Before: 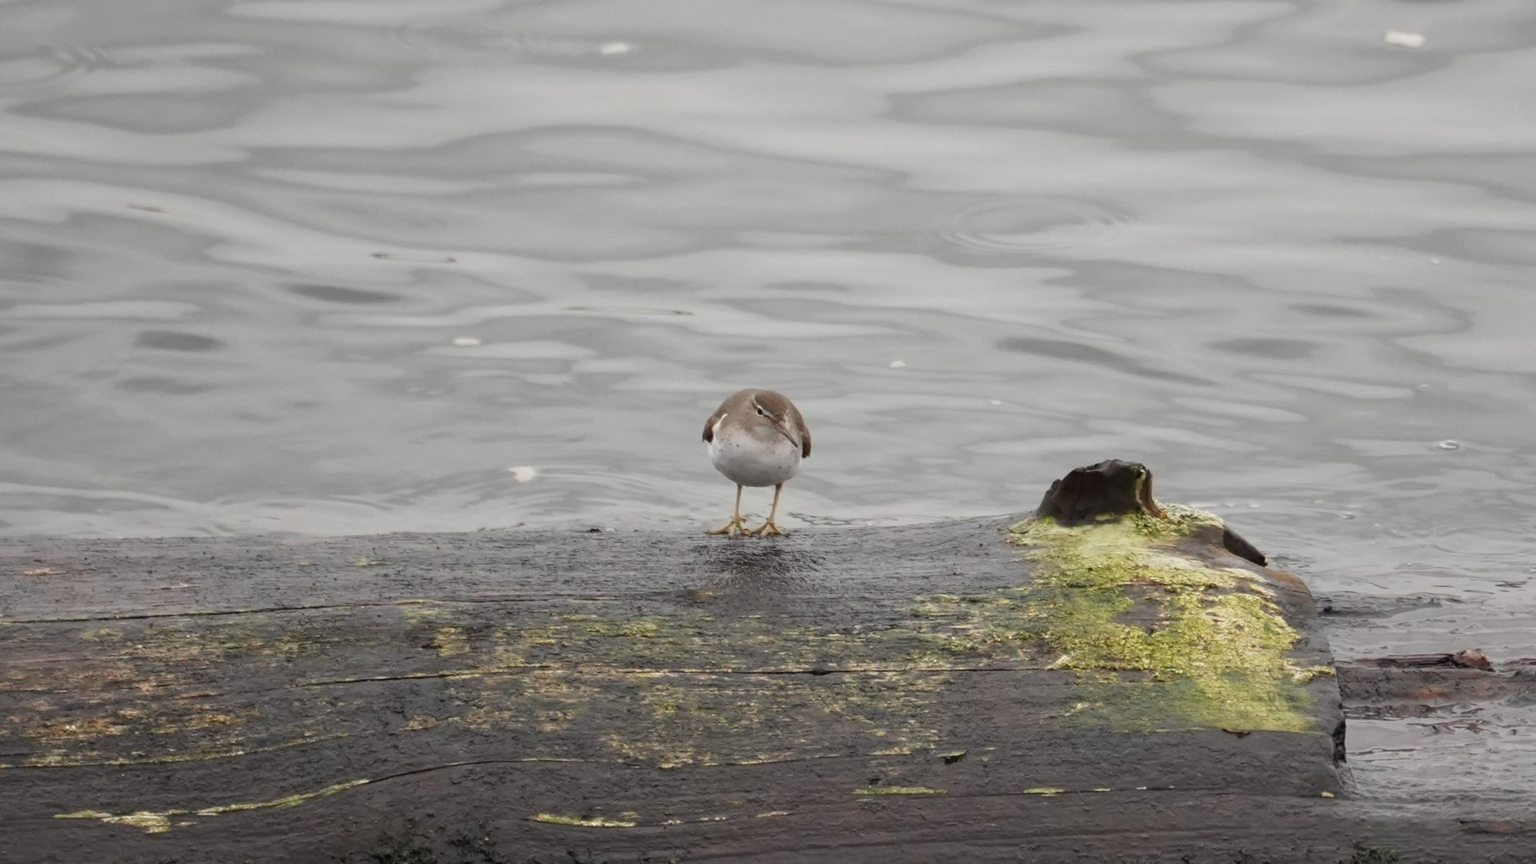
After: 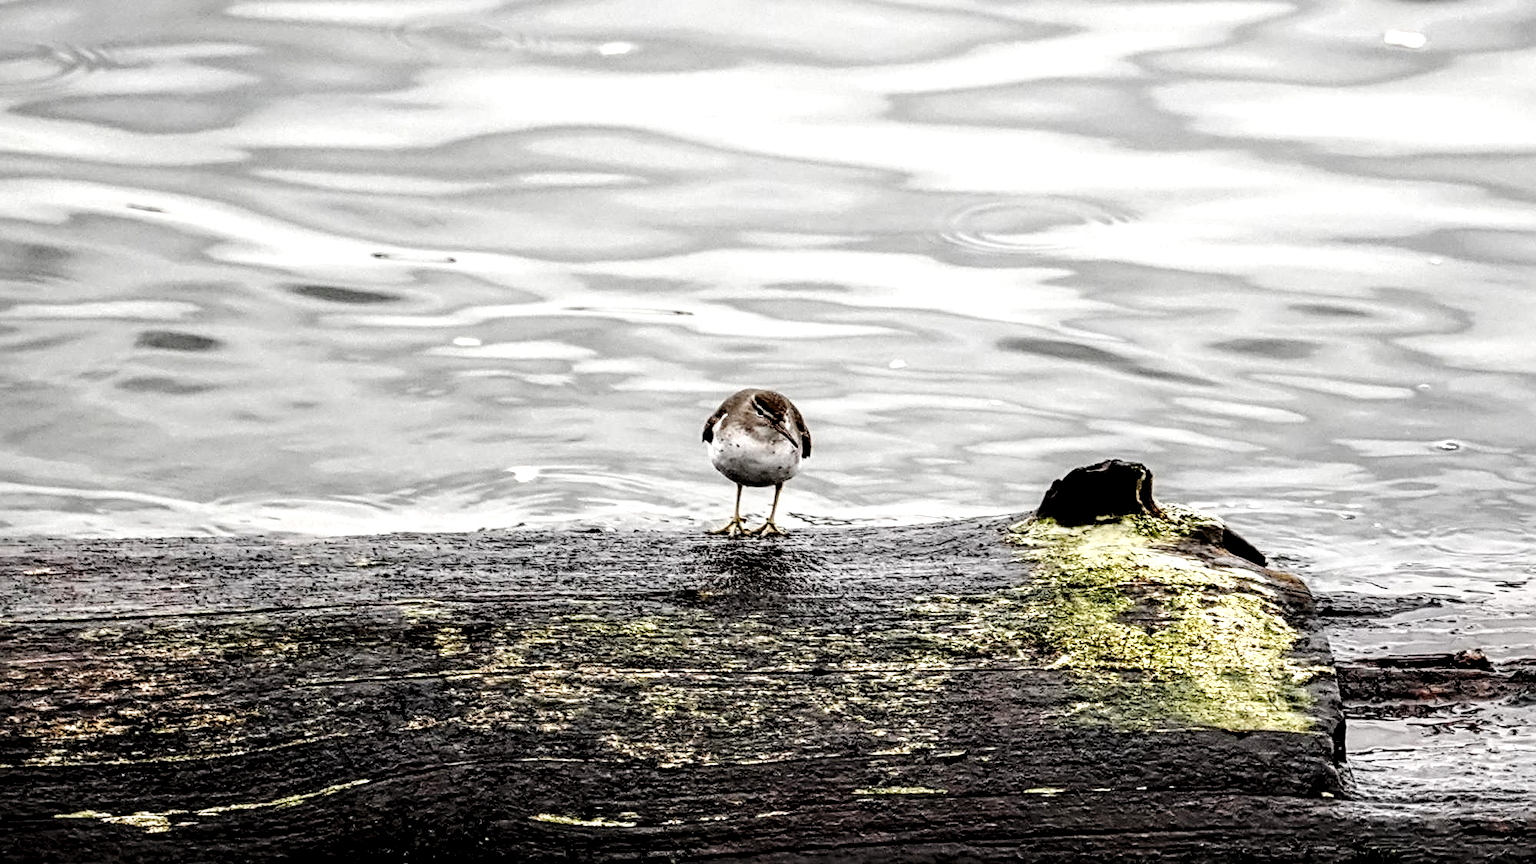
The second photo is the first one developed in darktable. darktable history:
local contrast: highlights 16%, detail 187%
filmic rgb: black relative exposure -8.22 EV, white relative exposure 2.21 EV, hardness 7.16, latitude 85.12%, contrast 1.697, highlights saturation mix -3.09%, shadows ↔ highlights balance -1.99%, color science v5 (2021), contrast in shadows safe, contrast in highlights safe
tone curve: curves: ch0 [(0, 0) (0.003, 0) (0.011, 0.001) (0.025, 0.003) (0.044, 0.005) (0.069, 0.011) (0.1, 0.021) (0.136, 0.035) (0.177, 0.079) (0.224, 0.134) (0.277, 0.219) (0.335, 0.315) (0.399, 0.42) (0.468, 0.529) (0.543, 0.636) (0.623, 0.727) (0.709, 0.805) (0.801, 0.88) (0.898, 0.957) (1, 1)], preserve colors none
sharpen: radius 3.976
